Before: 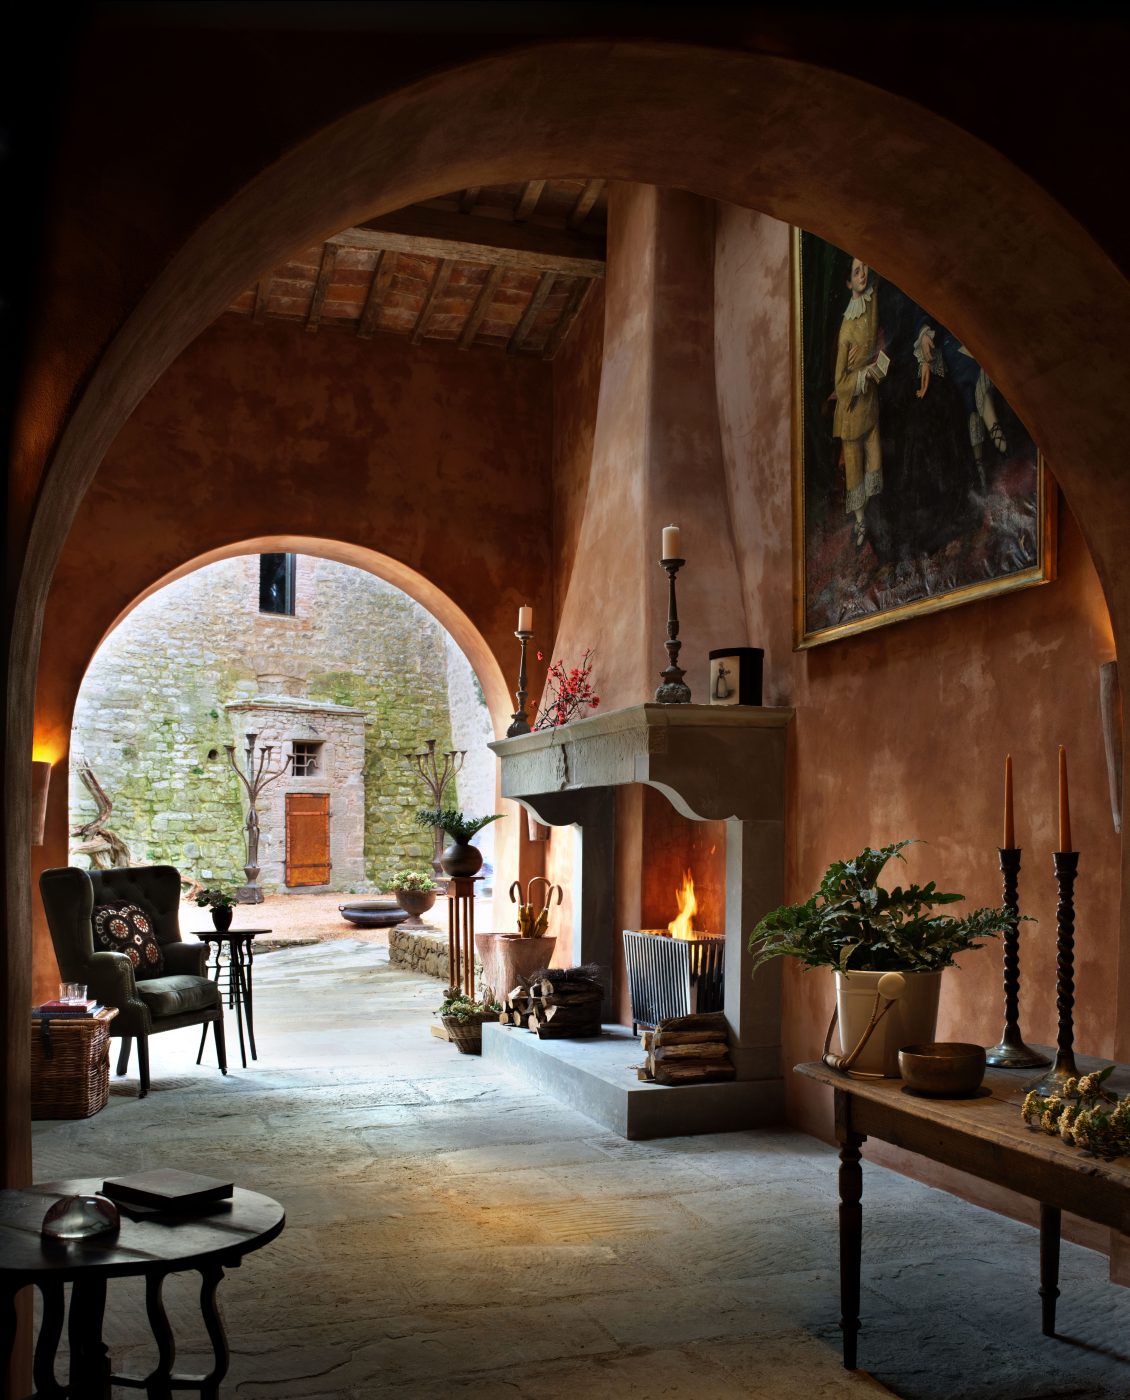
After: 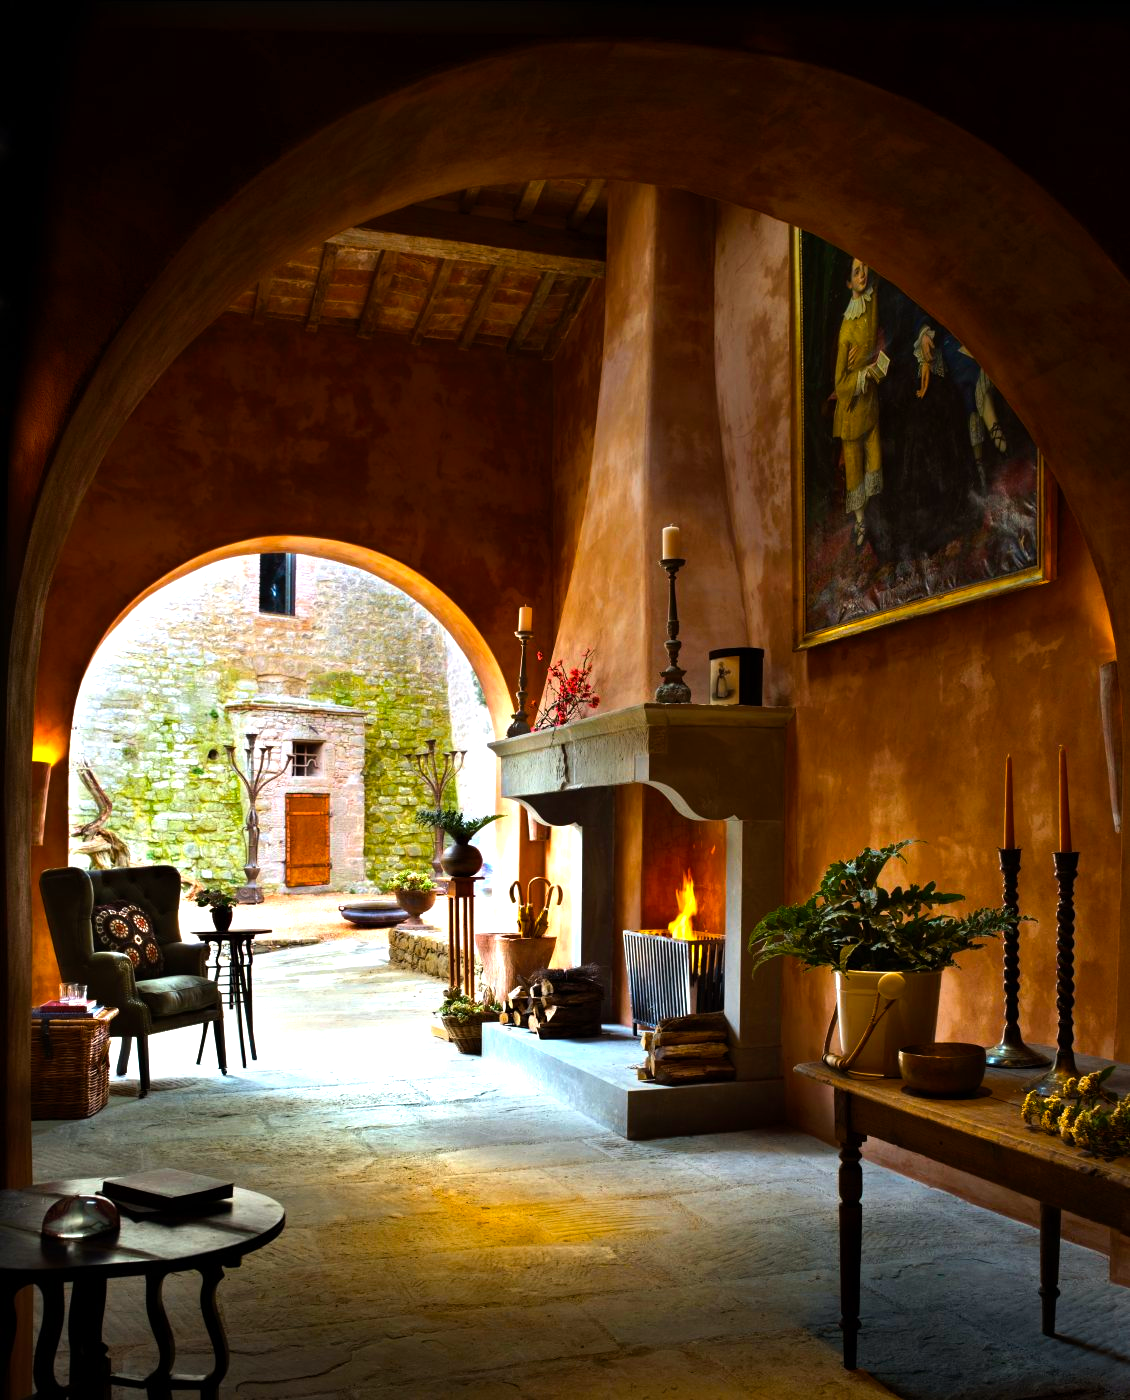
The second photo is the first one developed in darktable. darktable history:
color balance rgb: power › chroma 0.675%, power › hue 60°, linear chroma grading › global chroma 15.571%, perceptual saturation grading › global saturation 11.971%, perceptual brilliance grading › global brilliance -5.264%, perceptual brilliance grading › highlights 23.679%, perceptual brilliance grading › mid-tones 7.465%, perceptual brilliance grading › shadows -4.503%, global vibrance 44.349%
